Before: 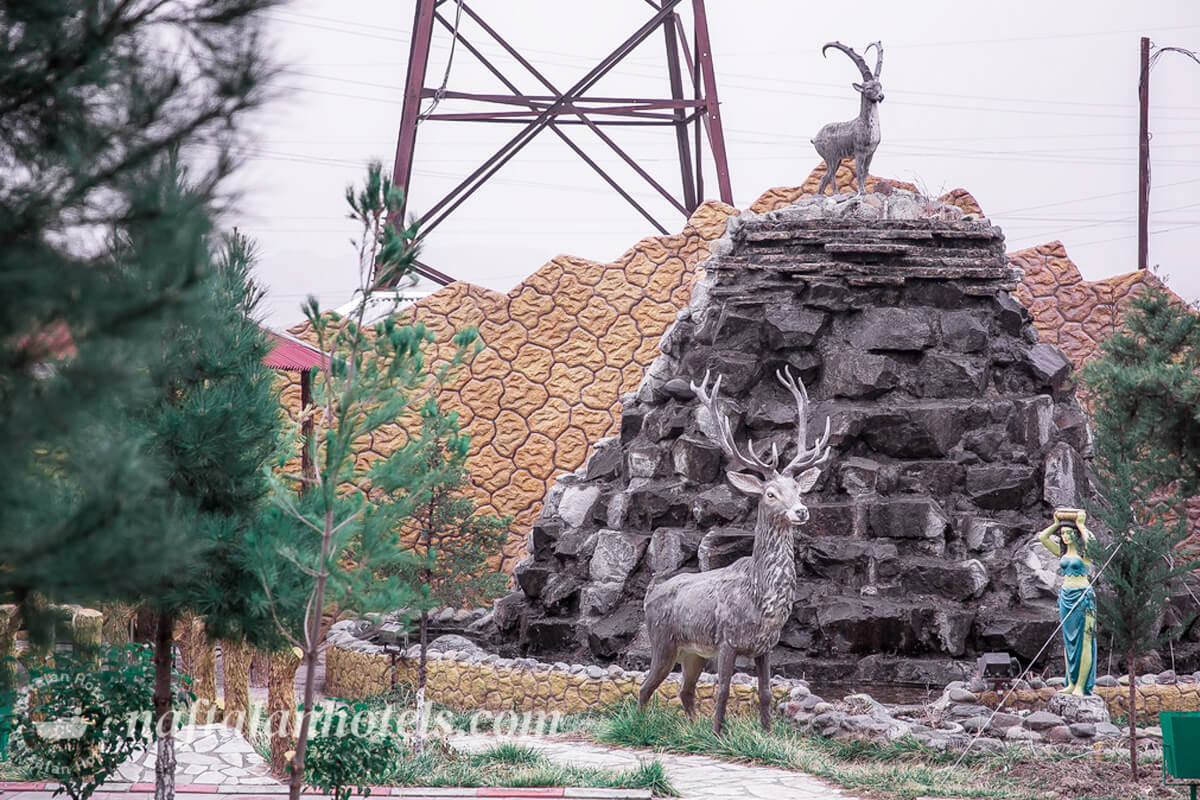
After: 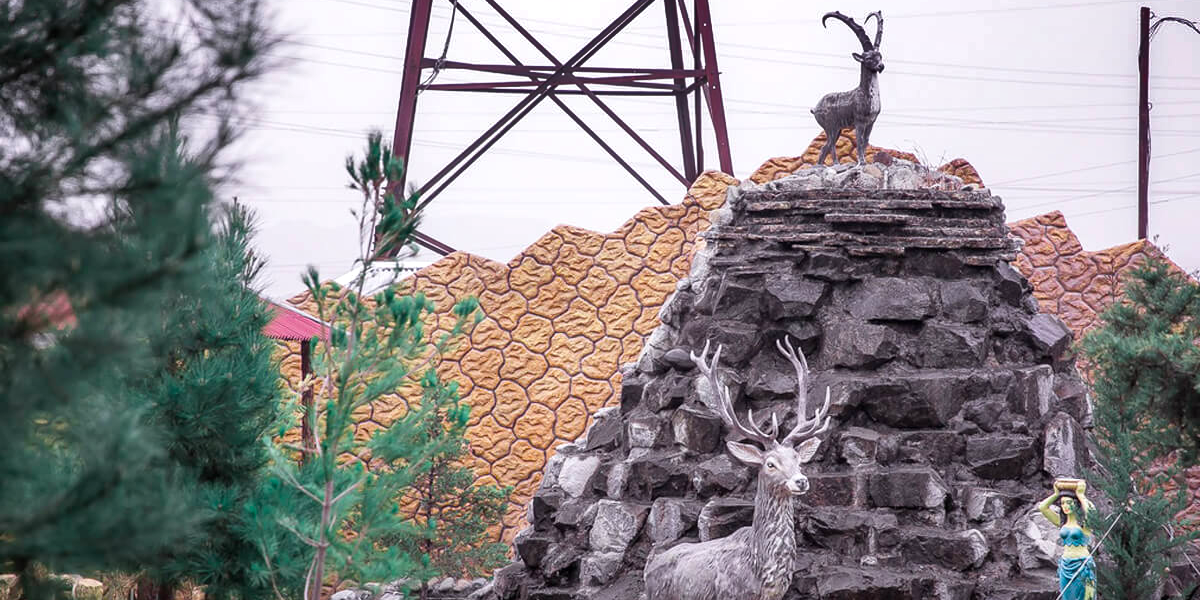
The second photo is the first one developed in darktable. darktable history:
crop: top 3.857%, bottom 21.132%
color balance: output saturation 120%
shadows and highlights: radius 171.16, shadows 27, white point adjustment 3.13, highlights -67.95, soften with gaussian
